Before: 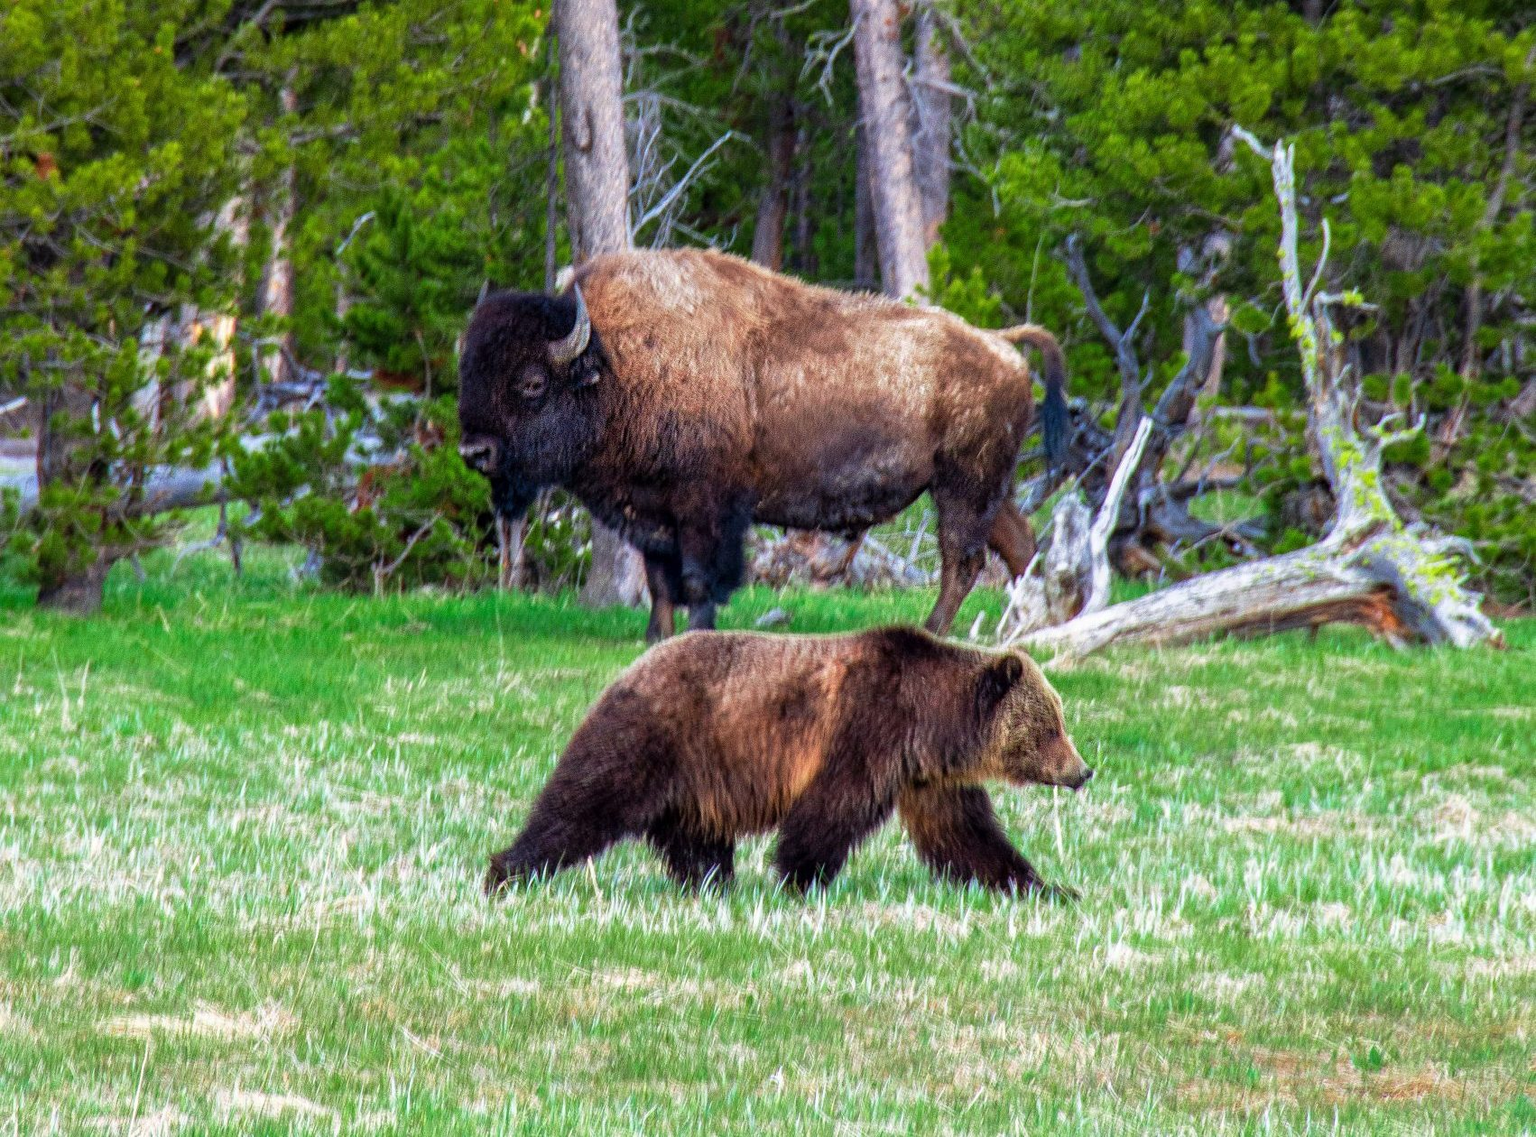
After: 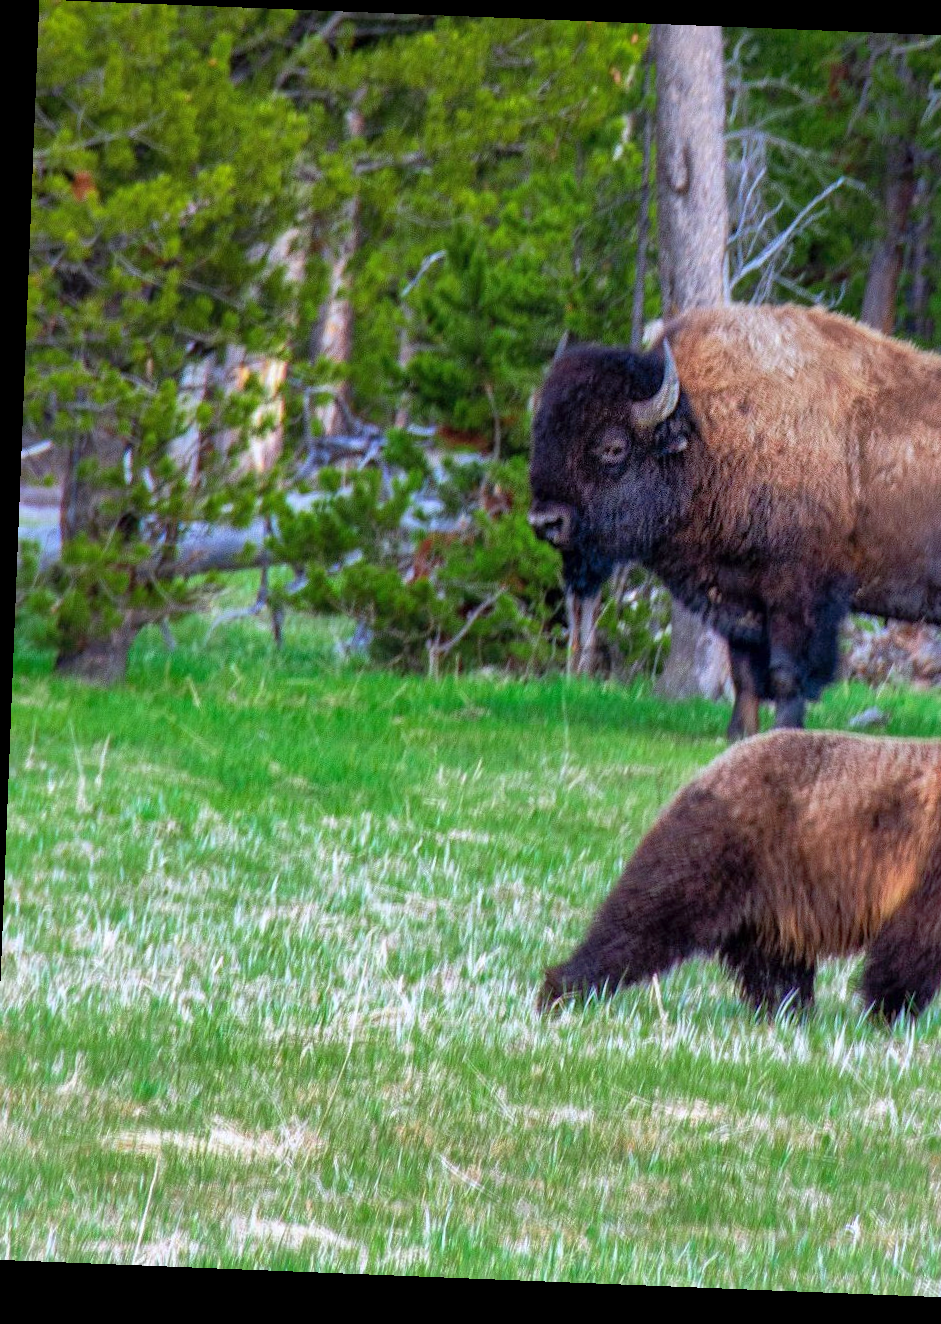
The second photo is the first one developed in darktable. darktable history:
crop: left 0.587%, right 45.588%, bottom 0.086%
shadows and highlights: on, module defaults
rotate and perspective: rotation 2.27°, automatic cropping off
white balance: red 0.984, blue 1.059
